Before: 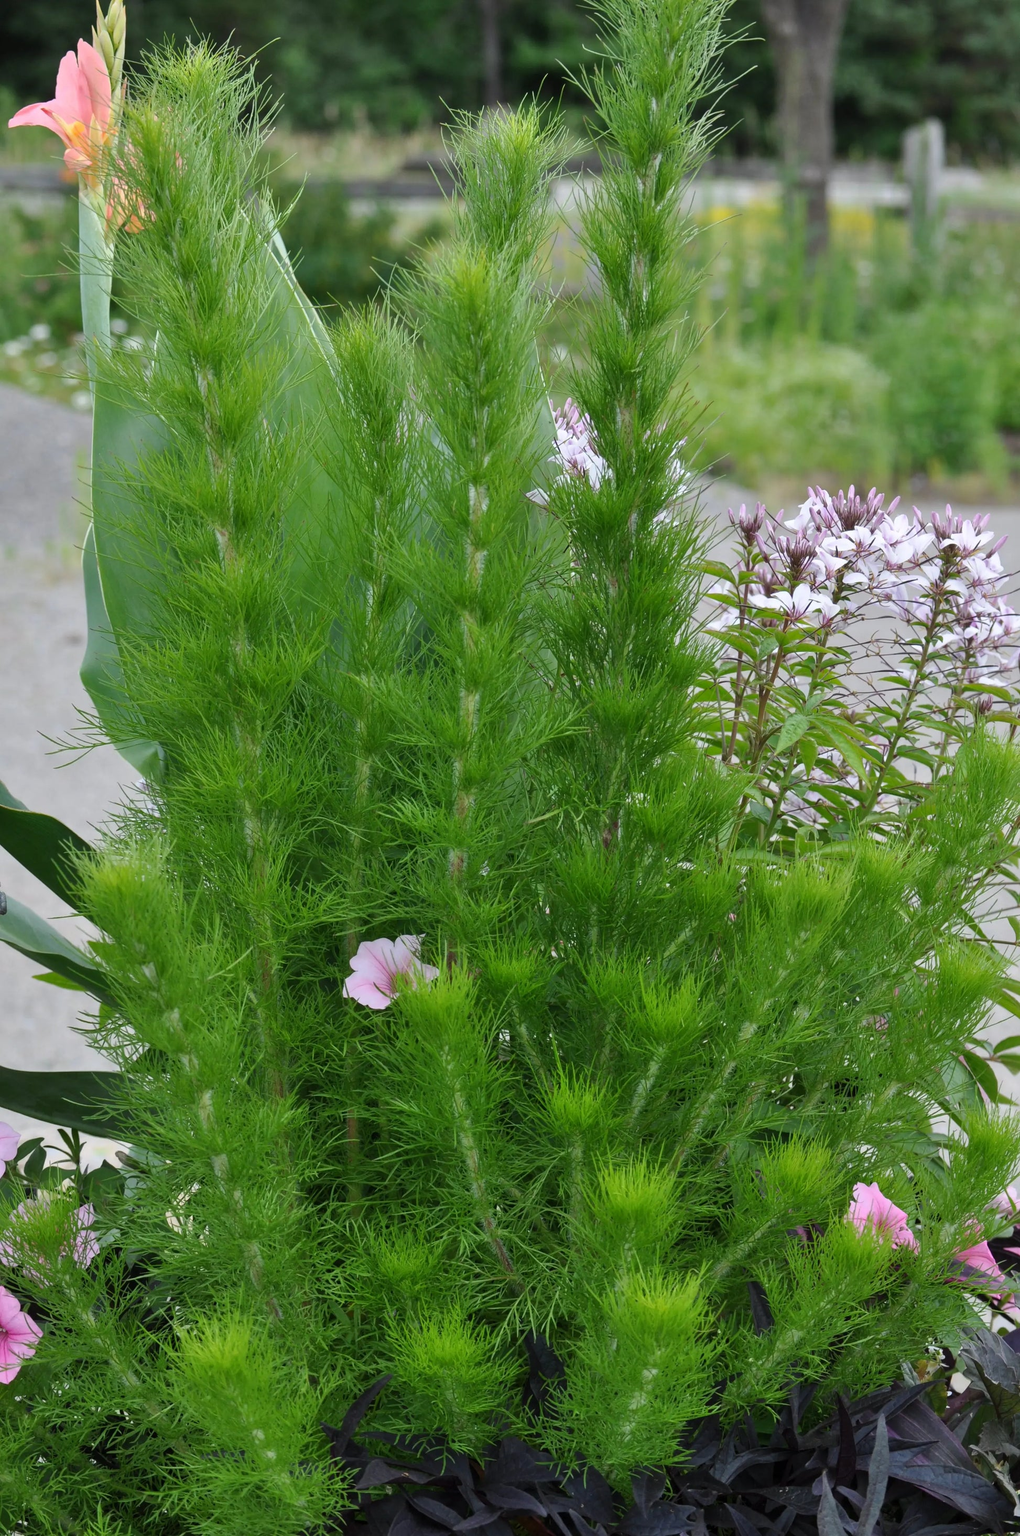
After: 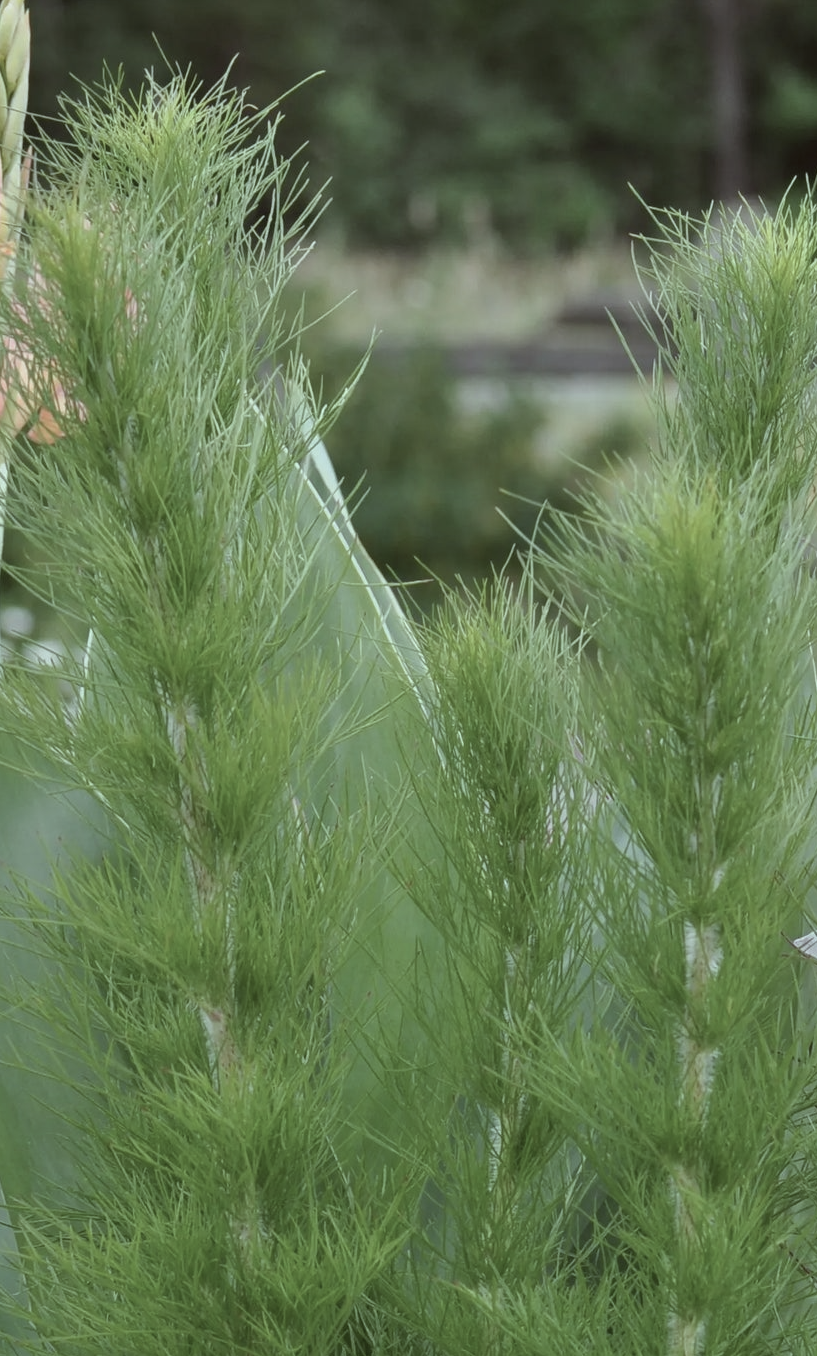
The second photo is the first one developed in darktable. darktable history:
crop and rotate: left 10.817%, top 0.062%, right 47.194%, bottom 53.626%
tone equalizer: on, module defaults
contrast brightness saturation: contrast -0.05, saturation -0.41
color correction: highlights a* -4.98, highlights b* -3.76, shadows a* 3.83, shadows b* 4.08
